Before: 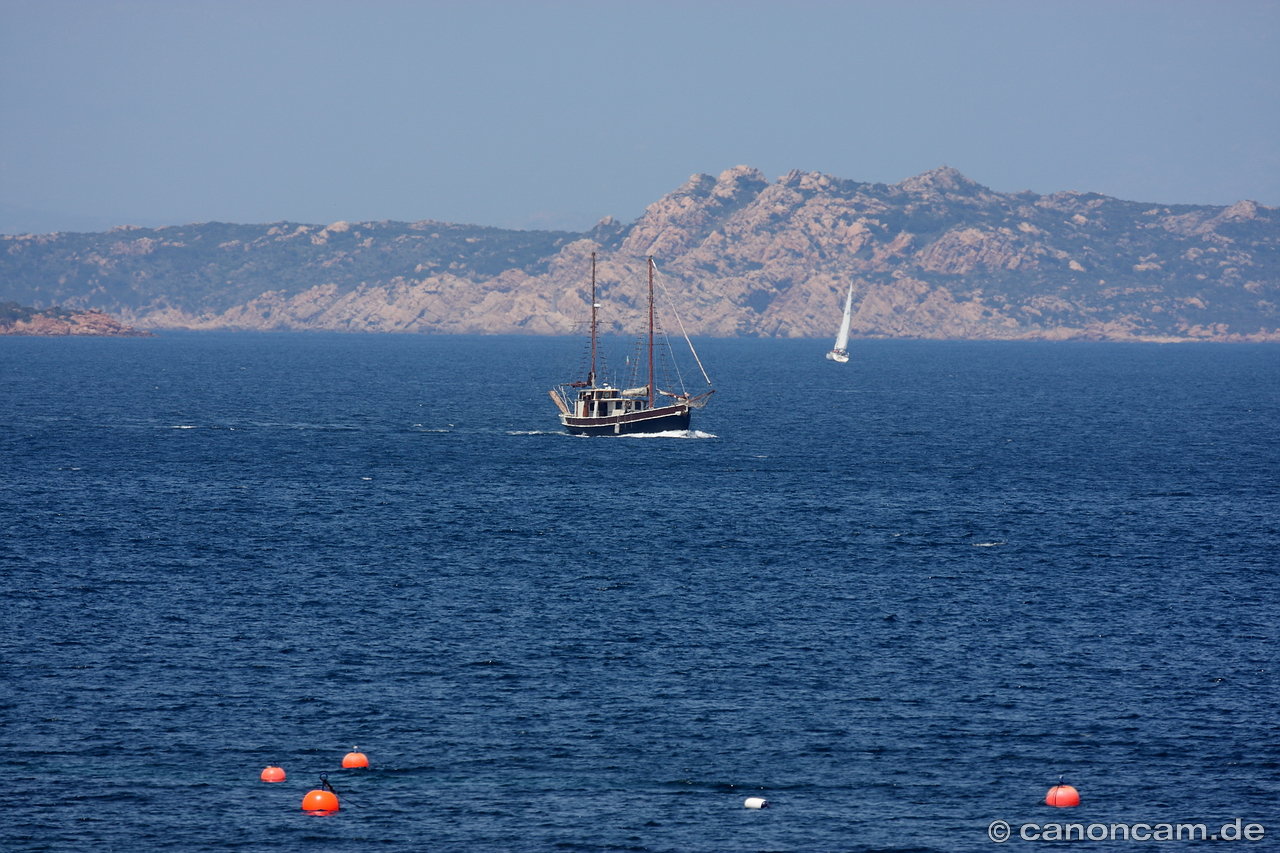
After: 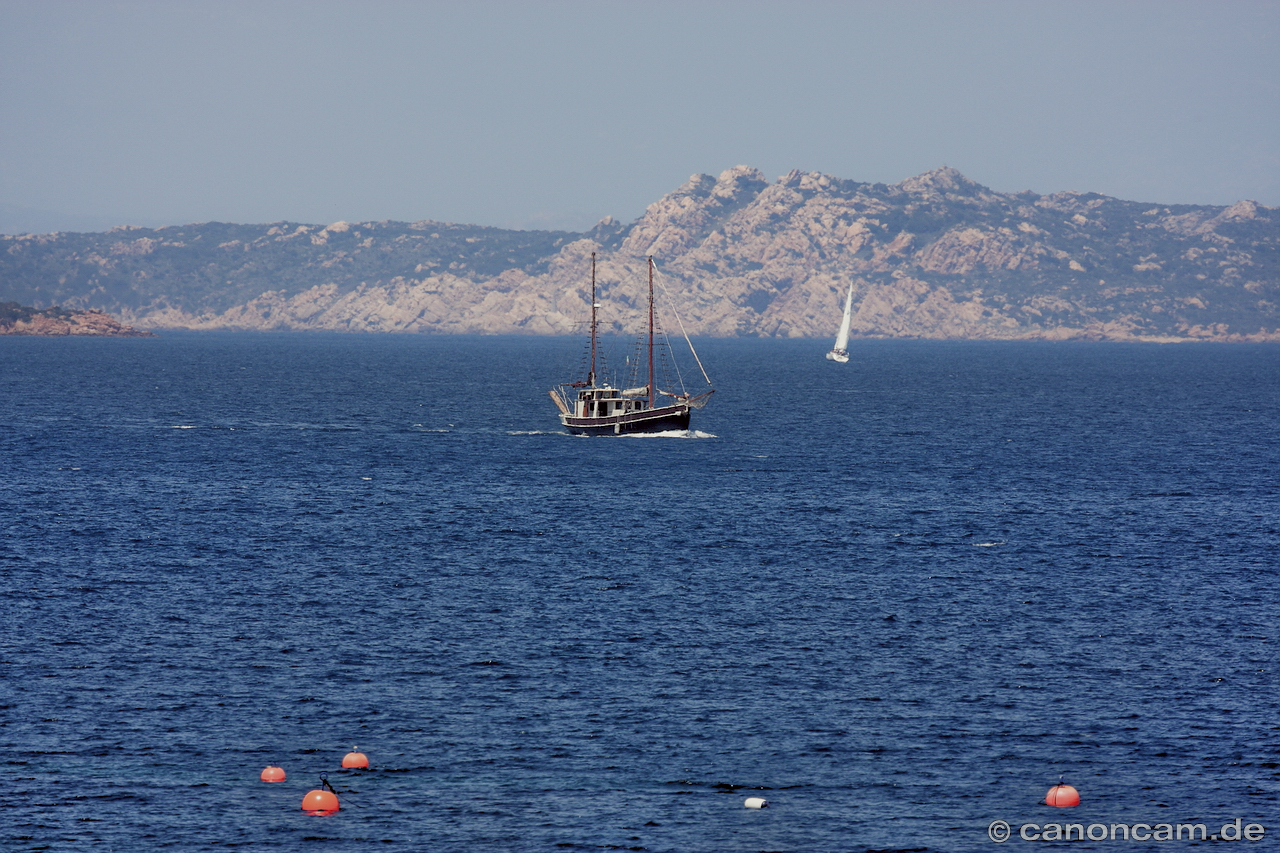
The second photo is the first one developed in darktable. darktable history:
color correction: highlights a* -1.12, highlights b* 4.59, shadows a* 3.69
local contrast: highlights 101%, shadows 98%, detail 119%, midtone range 0.2
tone equalizer: -7 EV -0.61 EV, -6 EV 1.02 EV, -5 EV -0.434 EV, -4 EV 0.442 EV, -3 EV 0.435 EV, -2 EV 0.14 EV, -1 EV -0.162 EV, +0 EV -0.379 EV
filmic rgb: black relative exposure -4.9 EV, white relative exposure 2.83 EV, hardness 3.7, add noise in highlights 0, color science v3 (2019), use custom middle-gray values true, contrast in highlights soft
